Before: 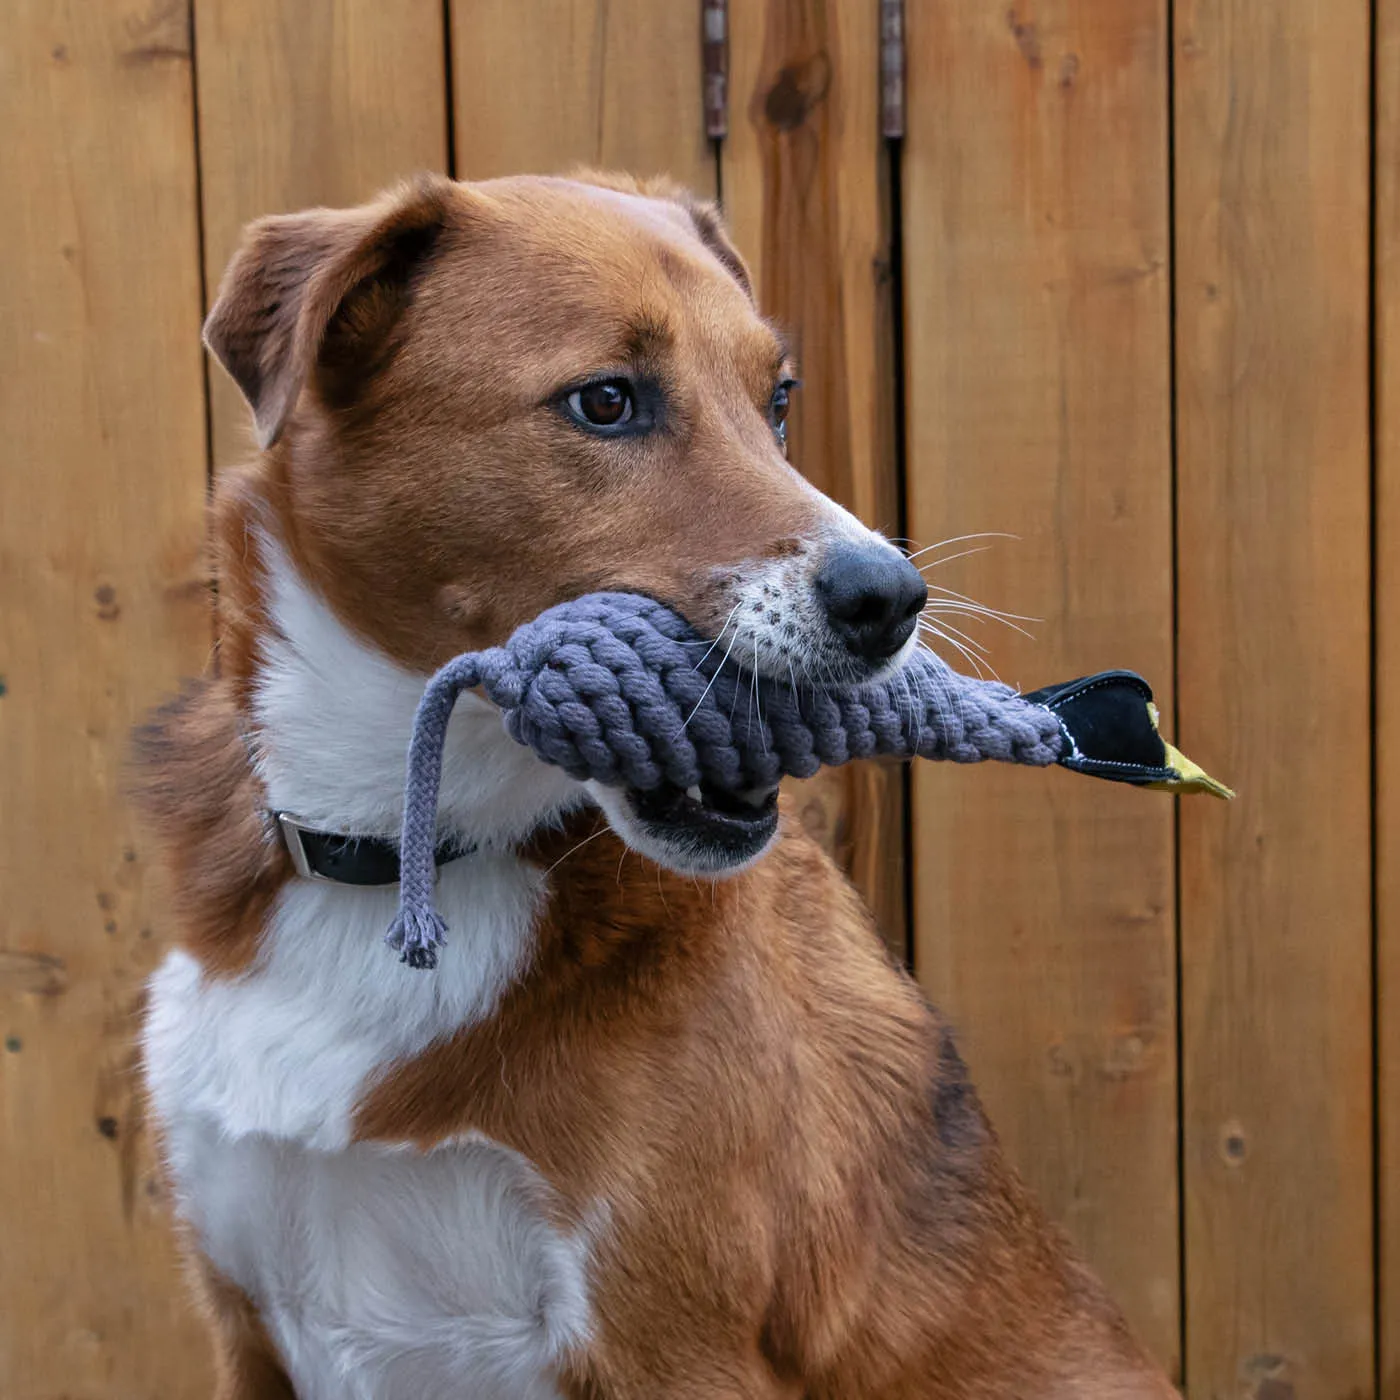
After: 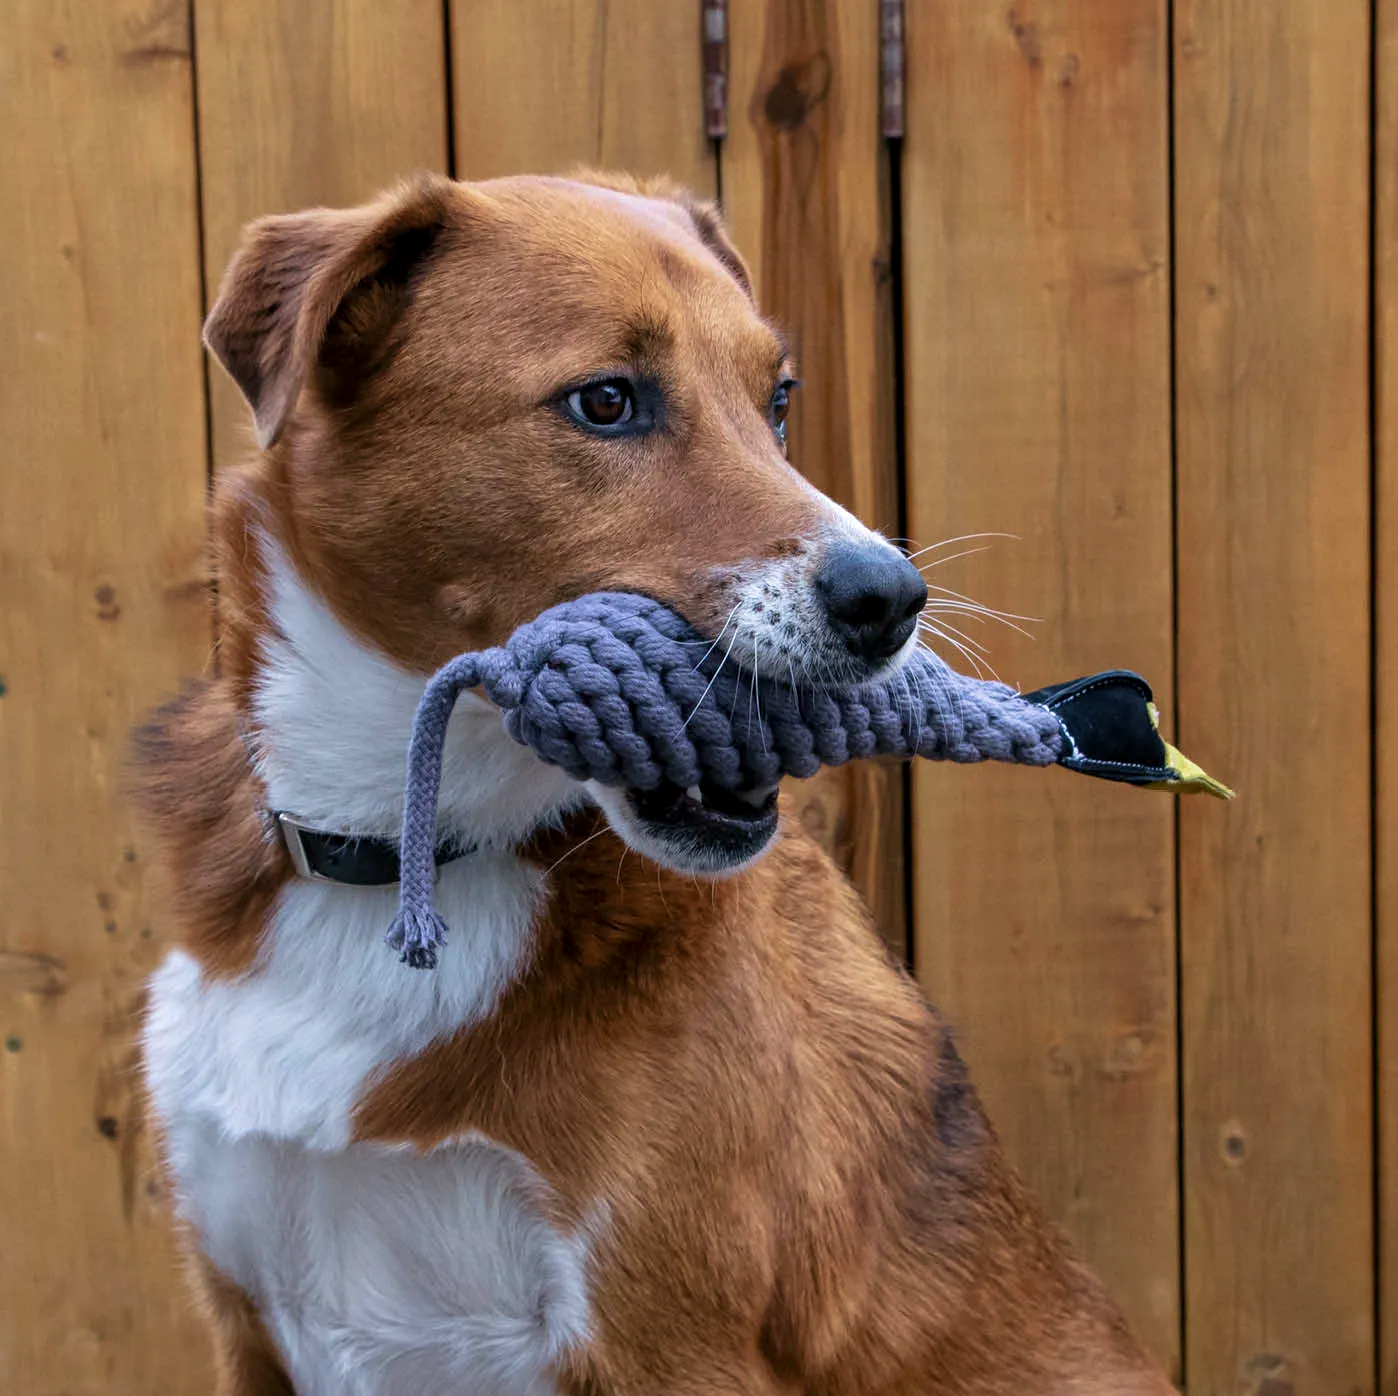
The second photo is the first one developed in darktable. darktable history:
velvia: on, module defaults
local contrast: highlights 100%, shadows 100%, detail 120%, midtone range 0.2
crop: top 0.05%, bottom 0.098%
